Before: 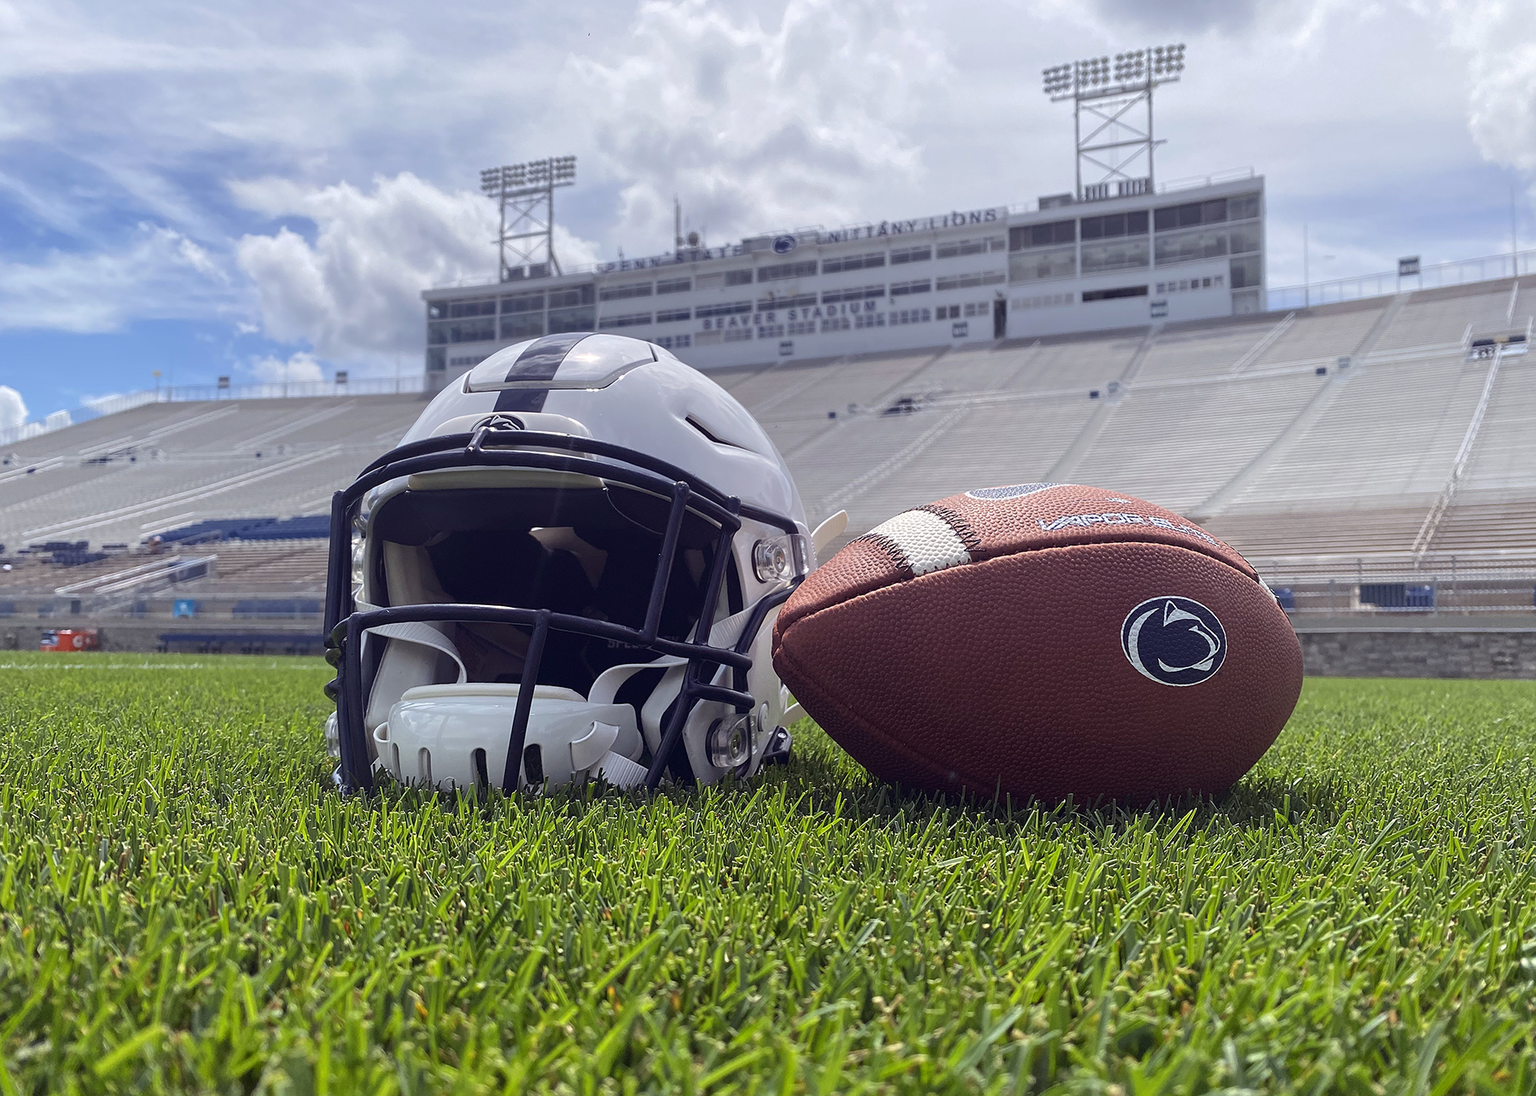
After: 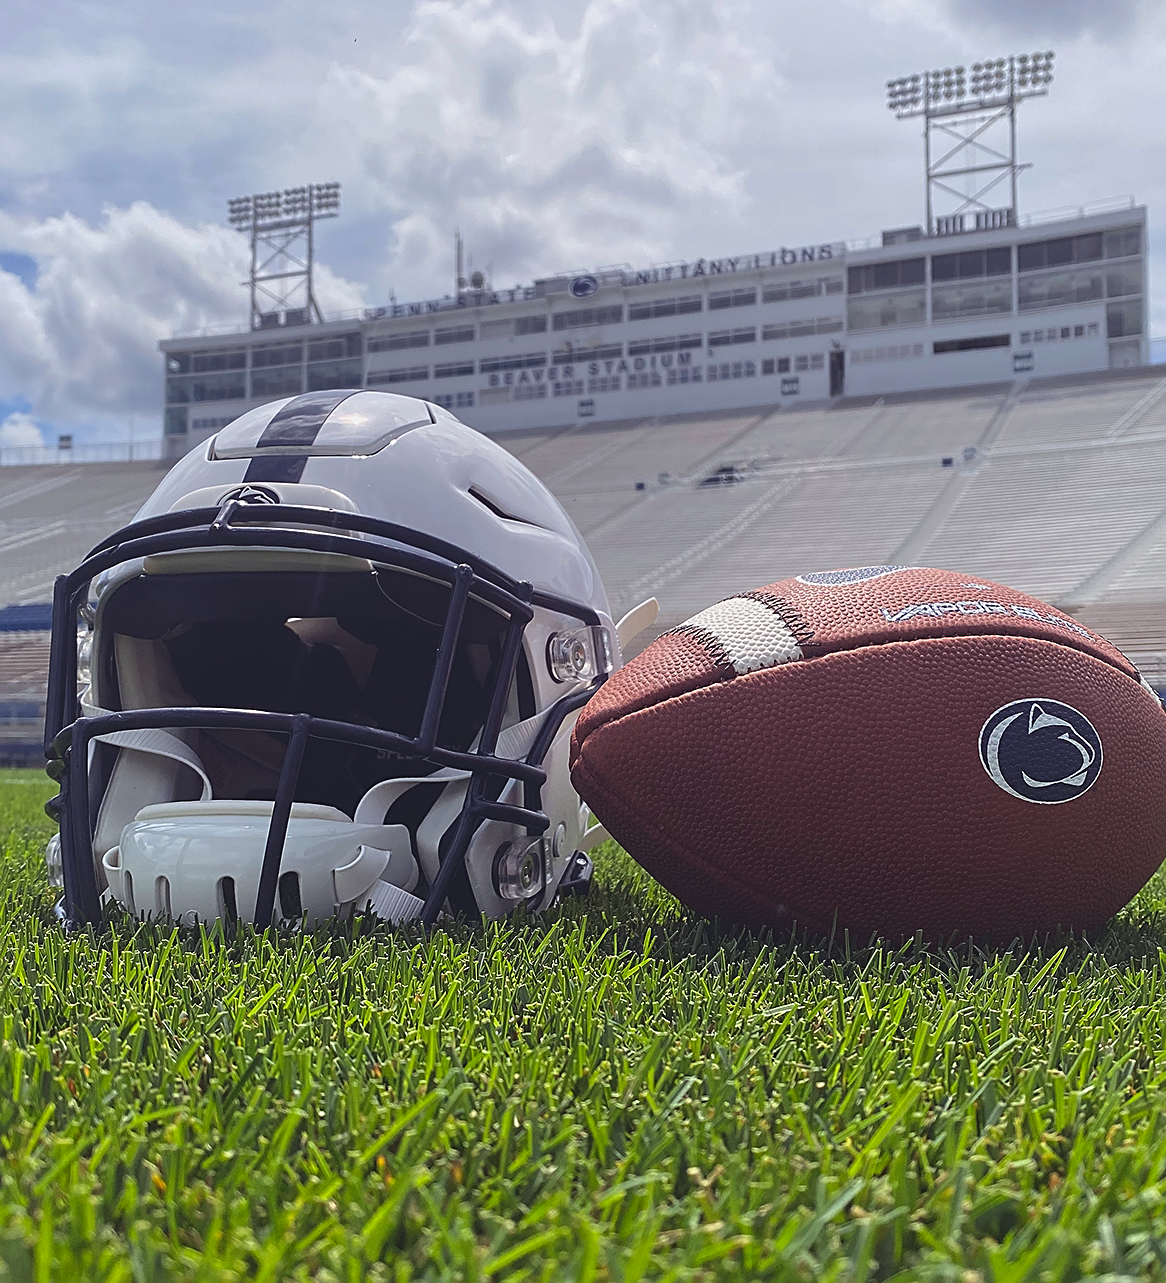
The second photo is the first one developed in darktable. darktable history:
exposure: black level correction -0.013, exposure -0.189 EV, compensate exposure bias true, compensate highlight preservation false
crop and rotate: left 18.652%, right 16.52%
sharpen: on, module defaults
